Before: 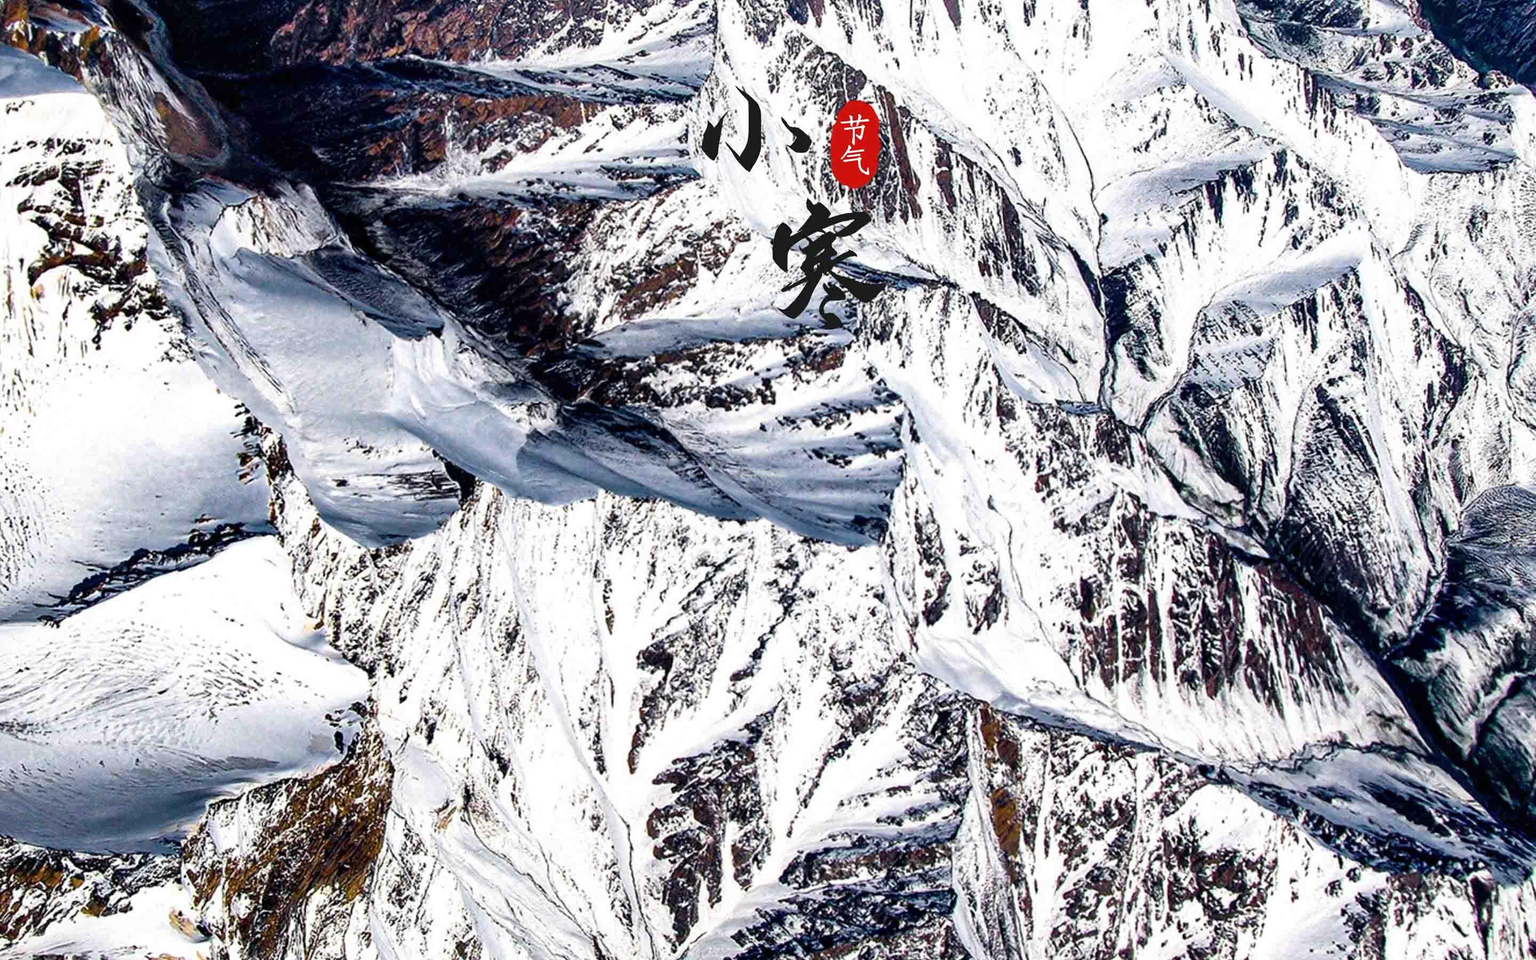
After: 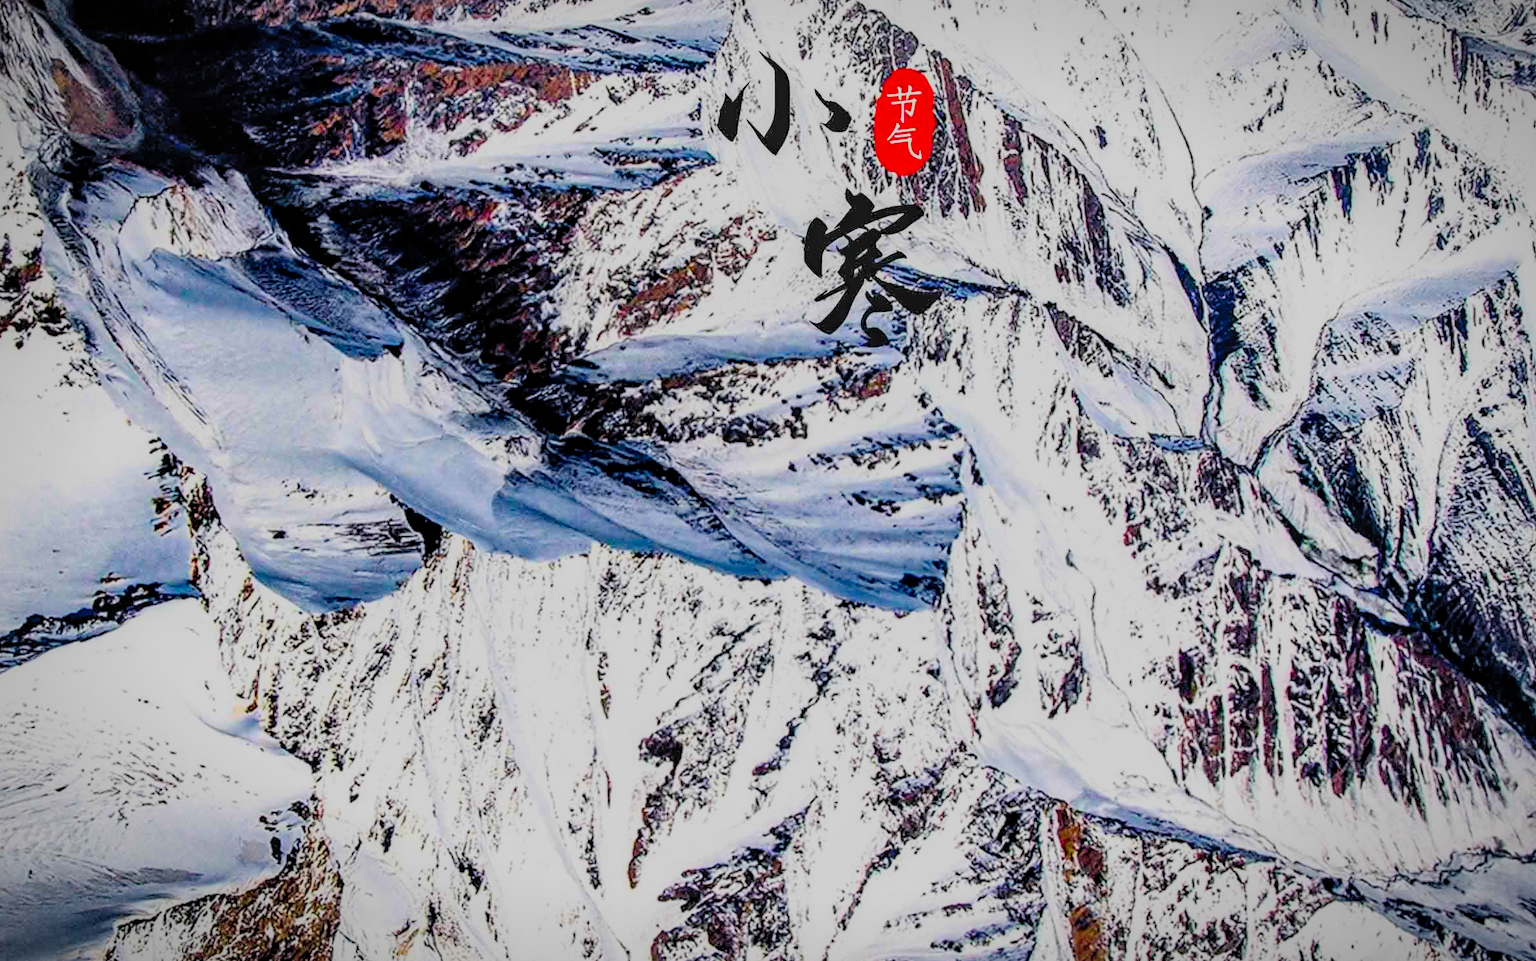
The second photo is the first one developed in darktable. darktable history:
crop and rotate: left 7.344%, top 4.663%, right 10.516%, bottom 13.029%
filmic rgb: black relative exposure -7.02 EV, white relative exposure 6.02 EV, target black luminance 0%, hardness 2.74, latitude 61.41%, contrast 0.701, highlights saturation mix 11.05%, shadows ↔ highlights balance -0.103%
color balance rgb: perceptual saturation grading › global saturation 0.397%
vignetting: fall-off start 86.55%, automatic ratio true
local contrast: on, module defaults
haze removal: adaptive false
contrast brightness saturation: contrast 0.203, brightness 0.196, saturation 0.814
exposure: exposure -0.266 EV, compensate highlight preservation false
